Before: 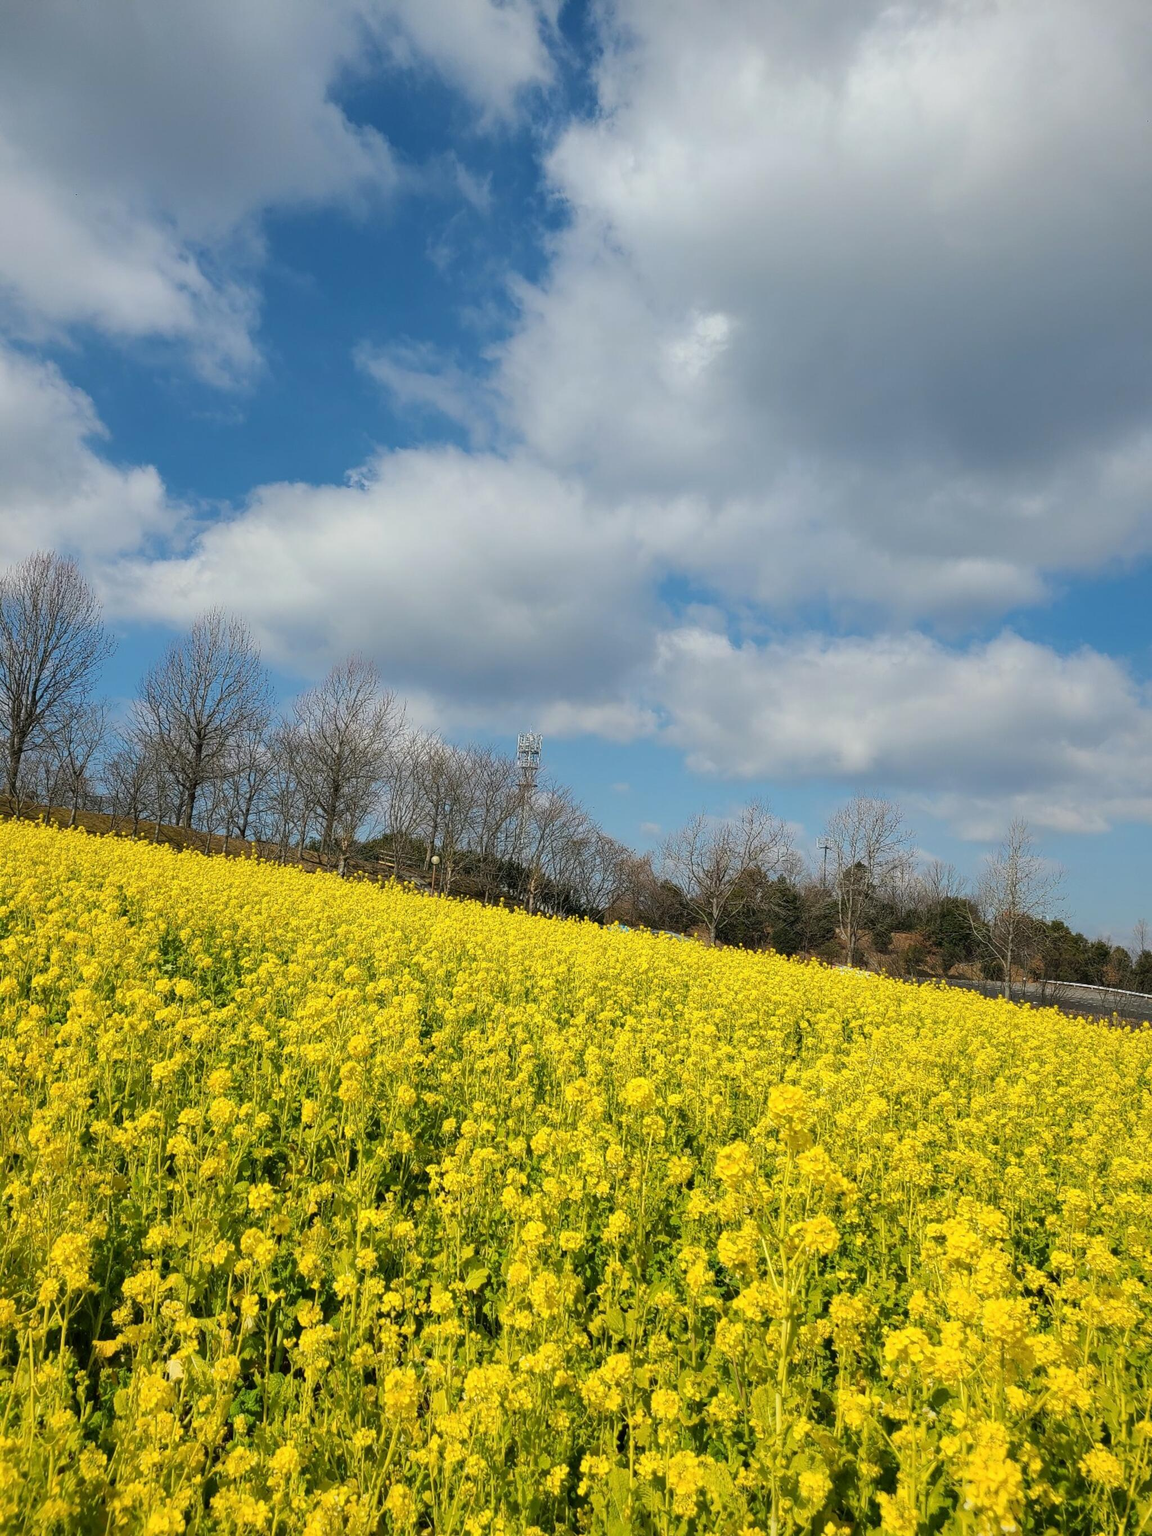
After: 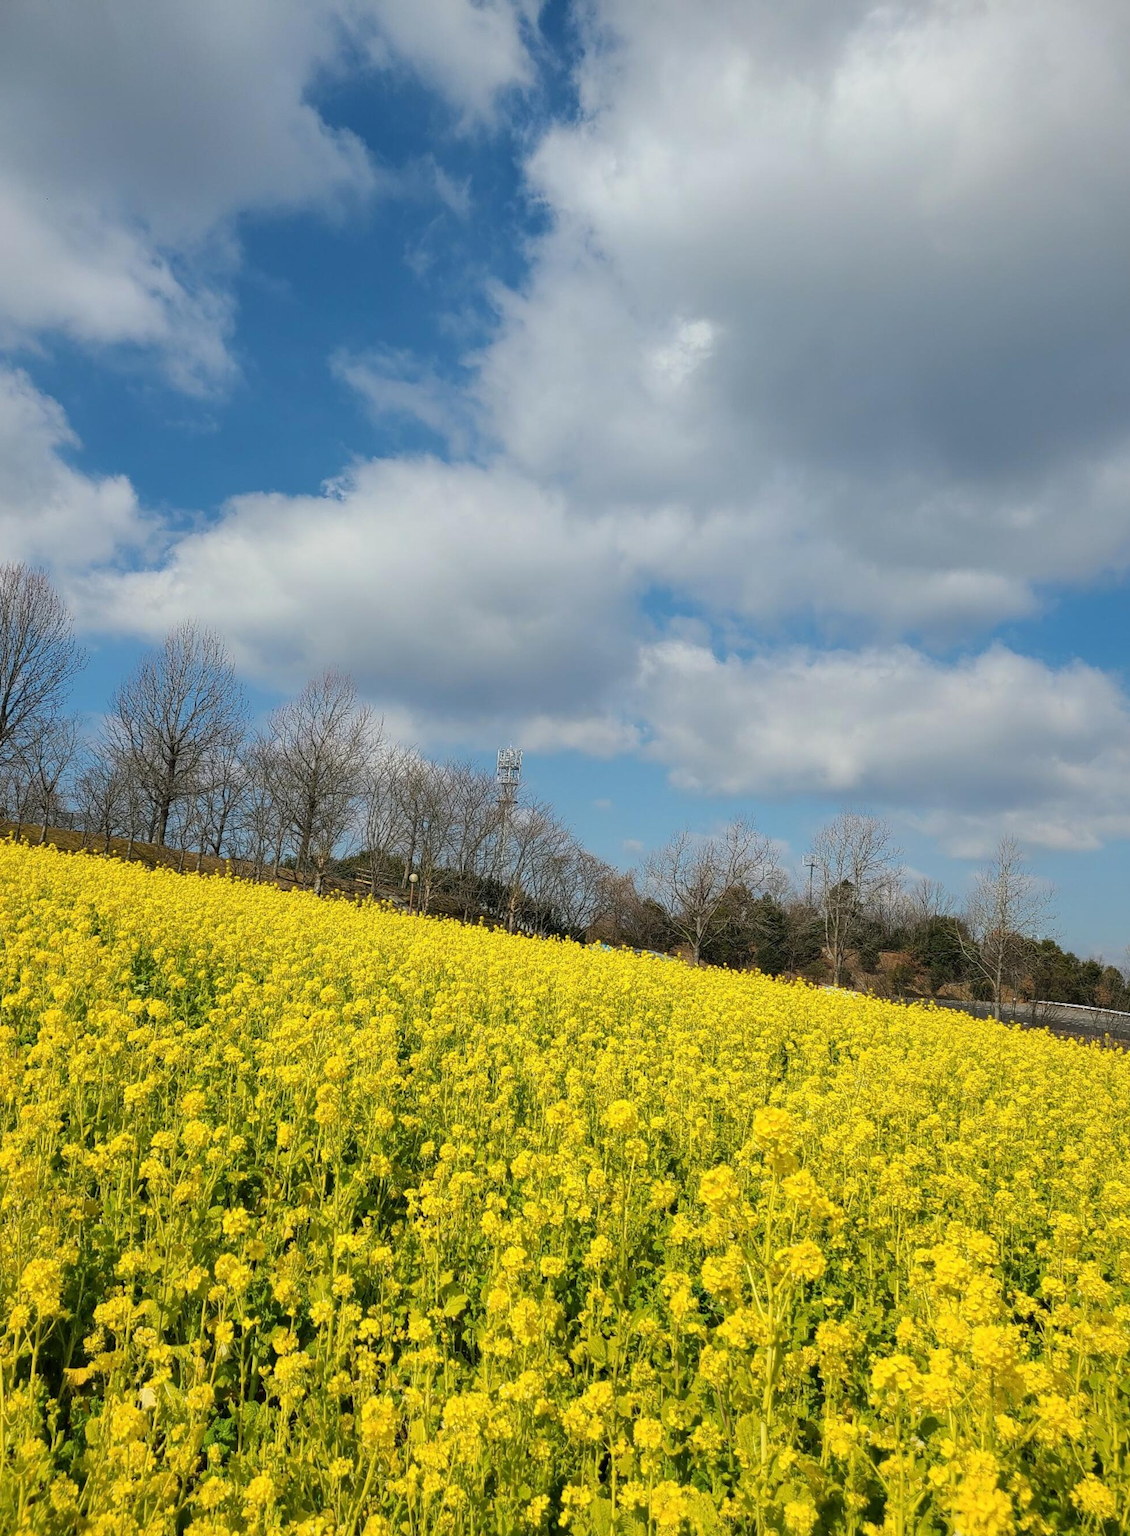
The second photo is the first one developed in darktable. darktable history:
crop and rotate: left 2.677%, right 1.086%, bottom 1.997%
